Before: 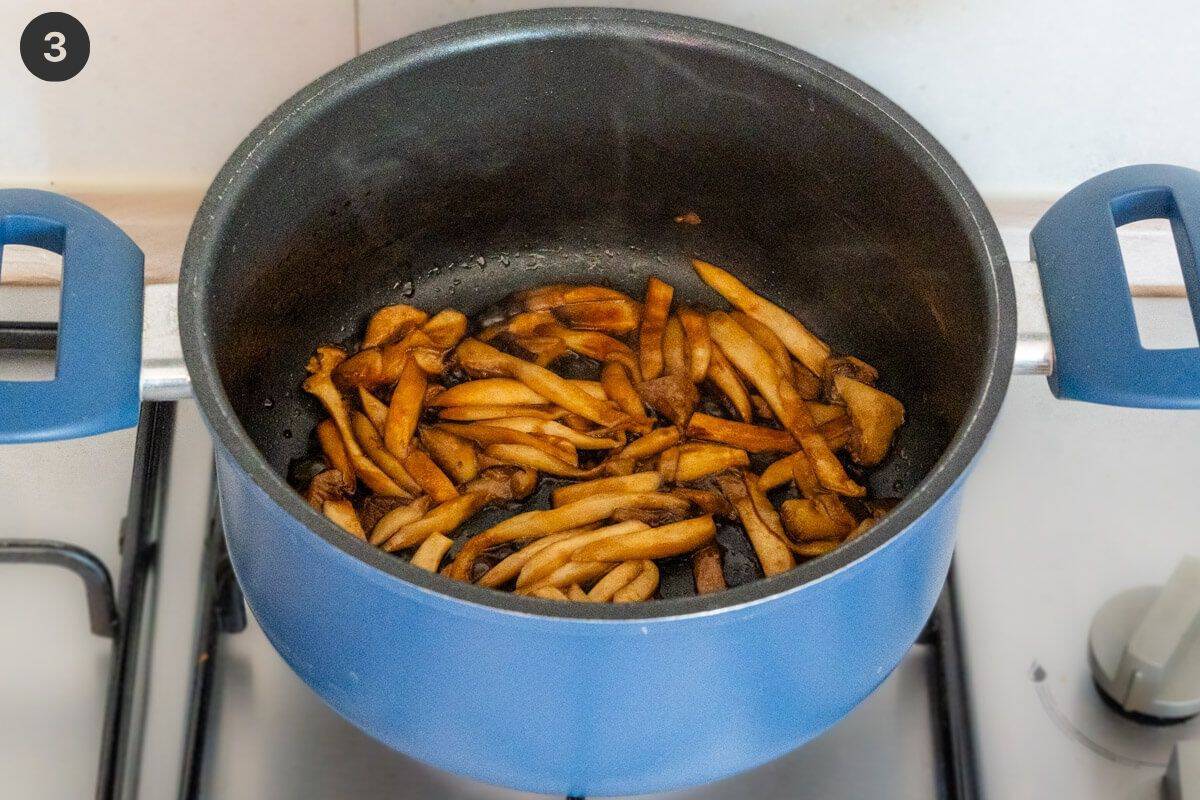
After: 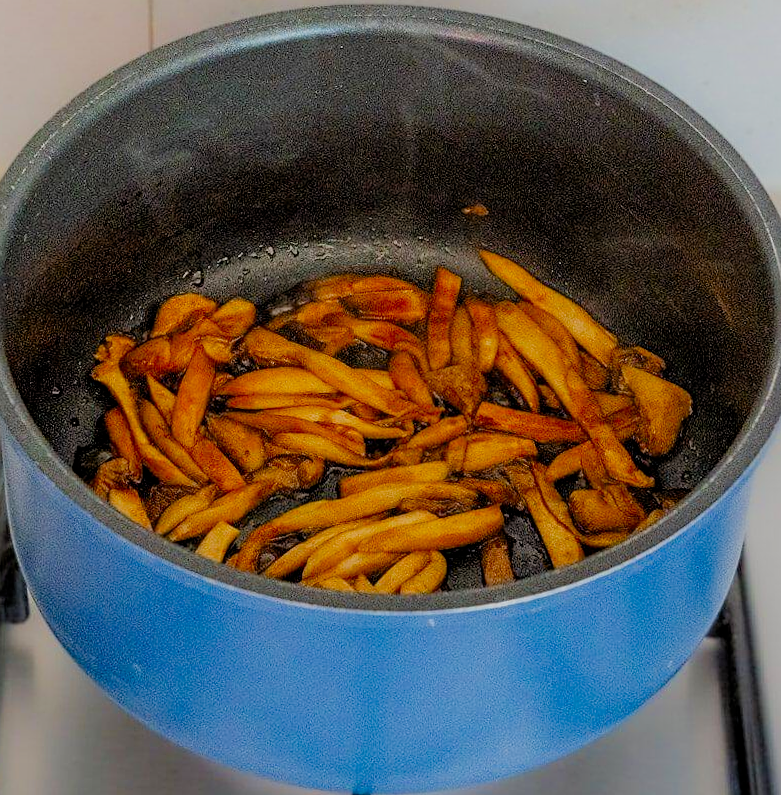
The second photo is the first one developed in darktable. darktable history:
sharpen: on, module defaults
rotate and perspective: rotation 0.226°, lens shift (vertical) -0.042, crop left 0.023, crop right 0.982, crop top 0.006, crop bottom 0.994
crop: left 16.899%, right 16.556%
filmic rgb: black relative exposure -8.79 EV, white relative exposure 4.98 EV, threshold 6 EV, target black luminance 0%, hardness 3.77, latitude 66.34%, contrast 0.822, highlights saturation mix 10%, shadows ↔ highlights balance 20%, add noise in highlights 0.1, color science v4 (2020), iterations of high-quality reconstruction 0, type of noise poissonian, enable highlight reconstruction true
